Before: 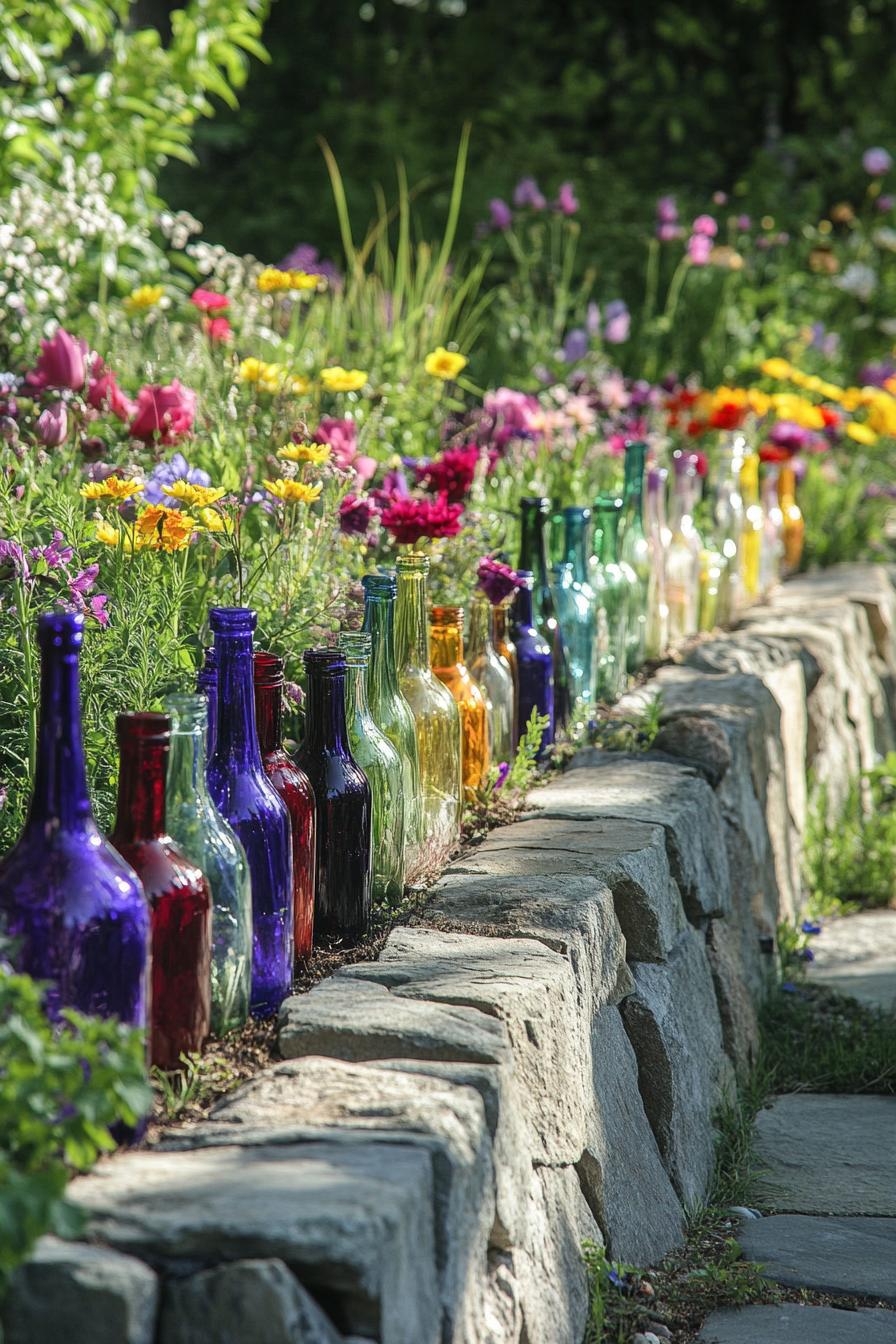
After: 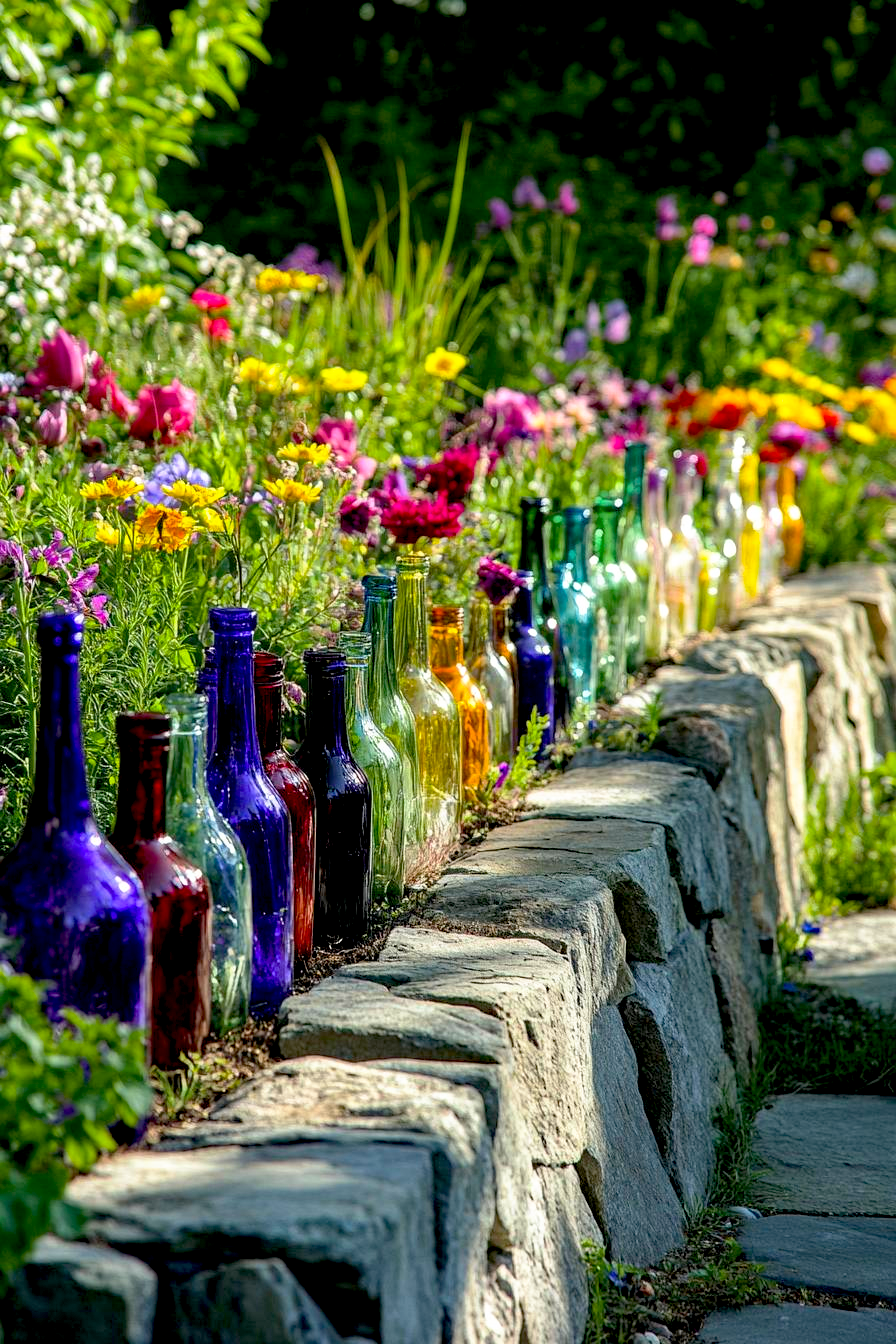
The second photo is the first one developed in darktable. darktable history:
color balance rgb: linear chroma grading › shadows -7.837%, linear chroma grading › global chroma 9.762%, perceptual saturation grading › global saturation 25.433%
base curve: curves: ch0 [(0.017, 0) (0.425, 0.441) (0.844, 0.933) (1, 1)], preserve colors none
exposure: black level correction 0.001, compensate exposure bias true, compensate highlight preservation false
haze removal: compatibility mode true, adaptive false
